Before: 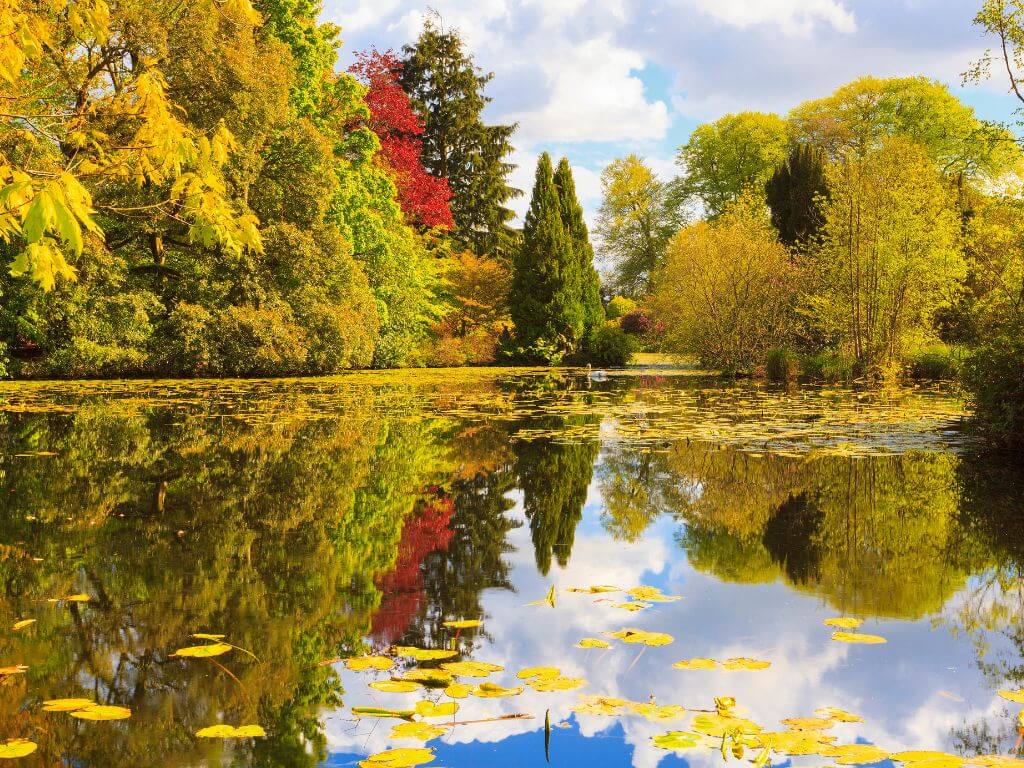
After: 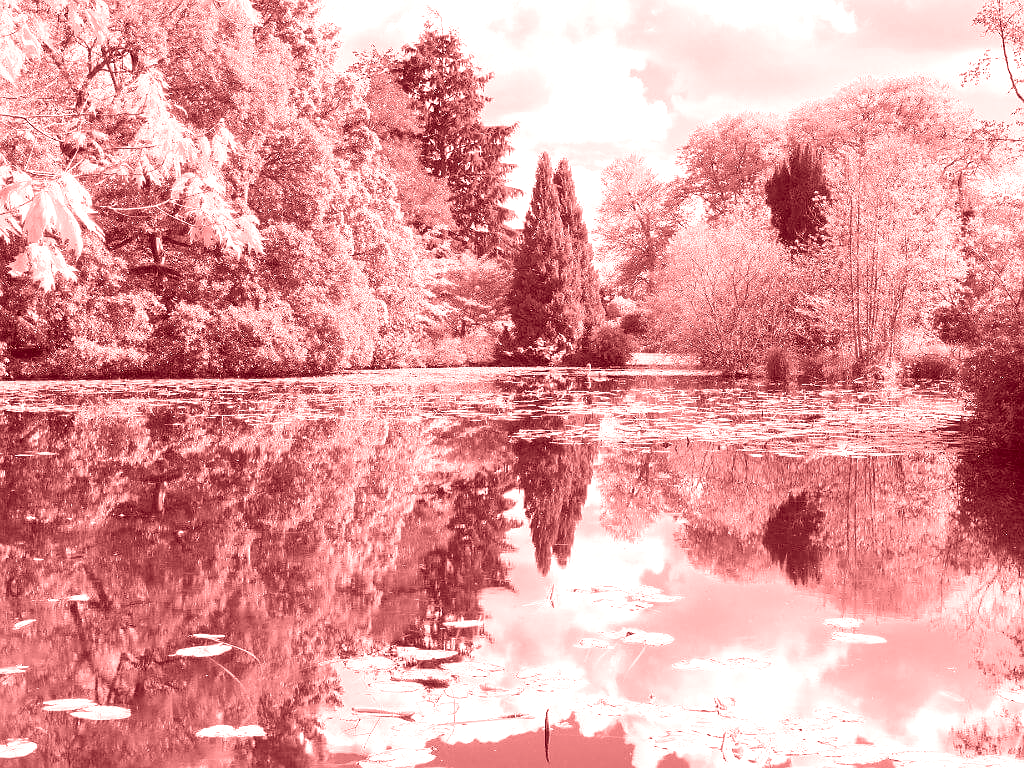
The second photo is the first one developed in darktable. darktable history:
white balance: red 1.467, blue 0.684
exposure: black level correction 0.001, compensate highlight preservation false
colorize: saturation 60%, source mix 100%
sharpen: radius 1
